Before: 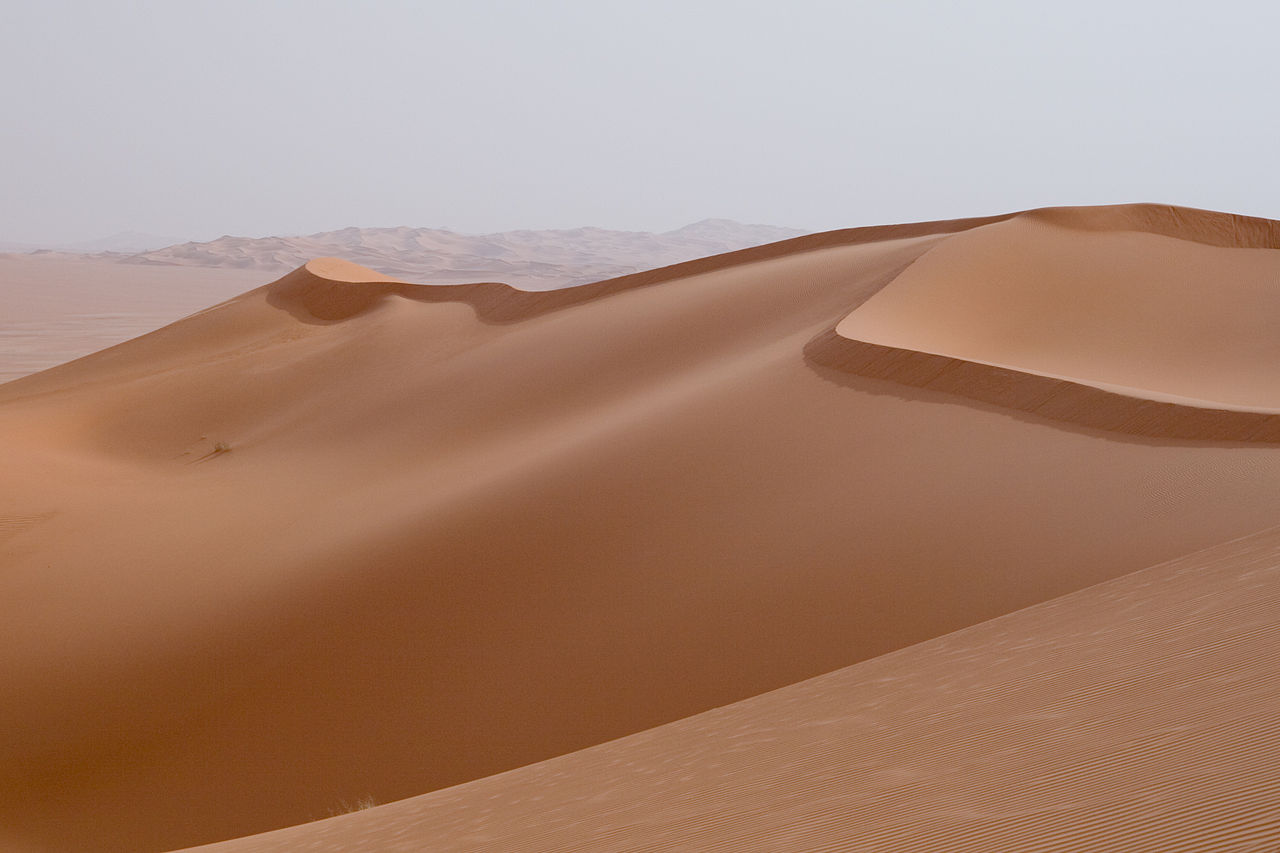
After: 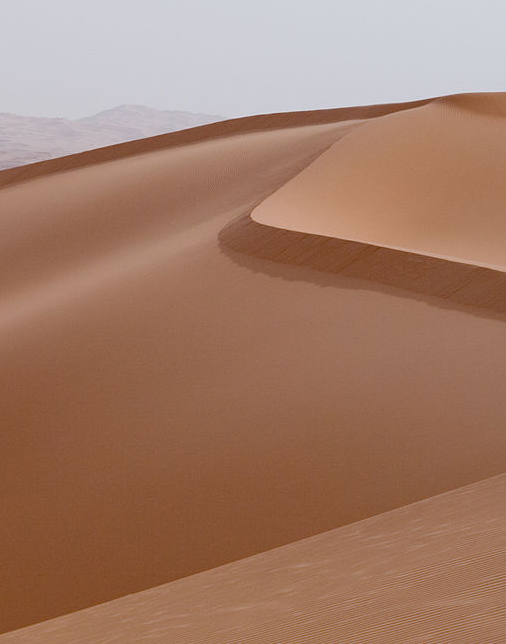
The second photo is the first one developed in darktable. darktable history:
crop: left 45.721%, top 13.393%, right 14.118%, bottom 10.01%
bloom: size 13.65%, threshold 98.39%, strength 4.82%
